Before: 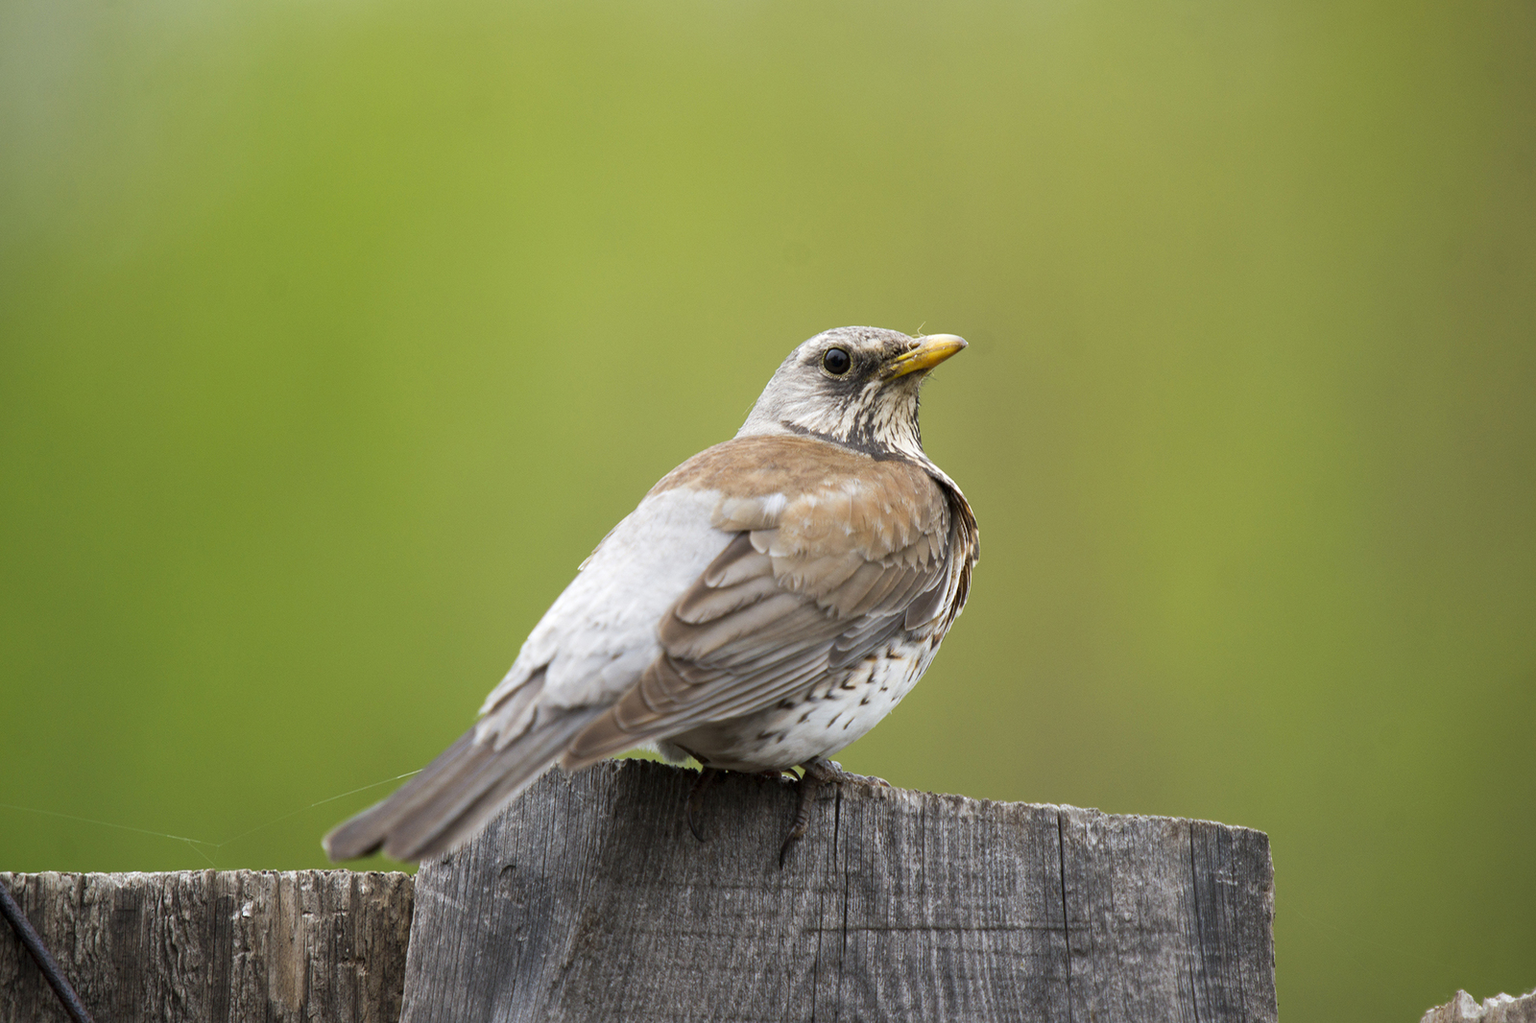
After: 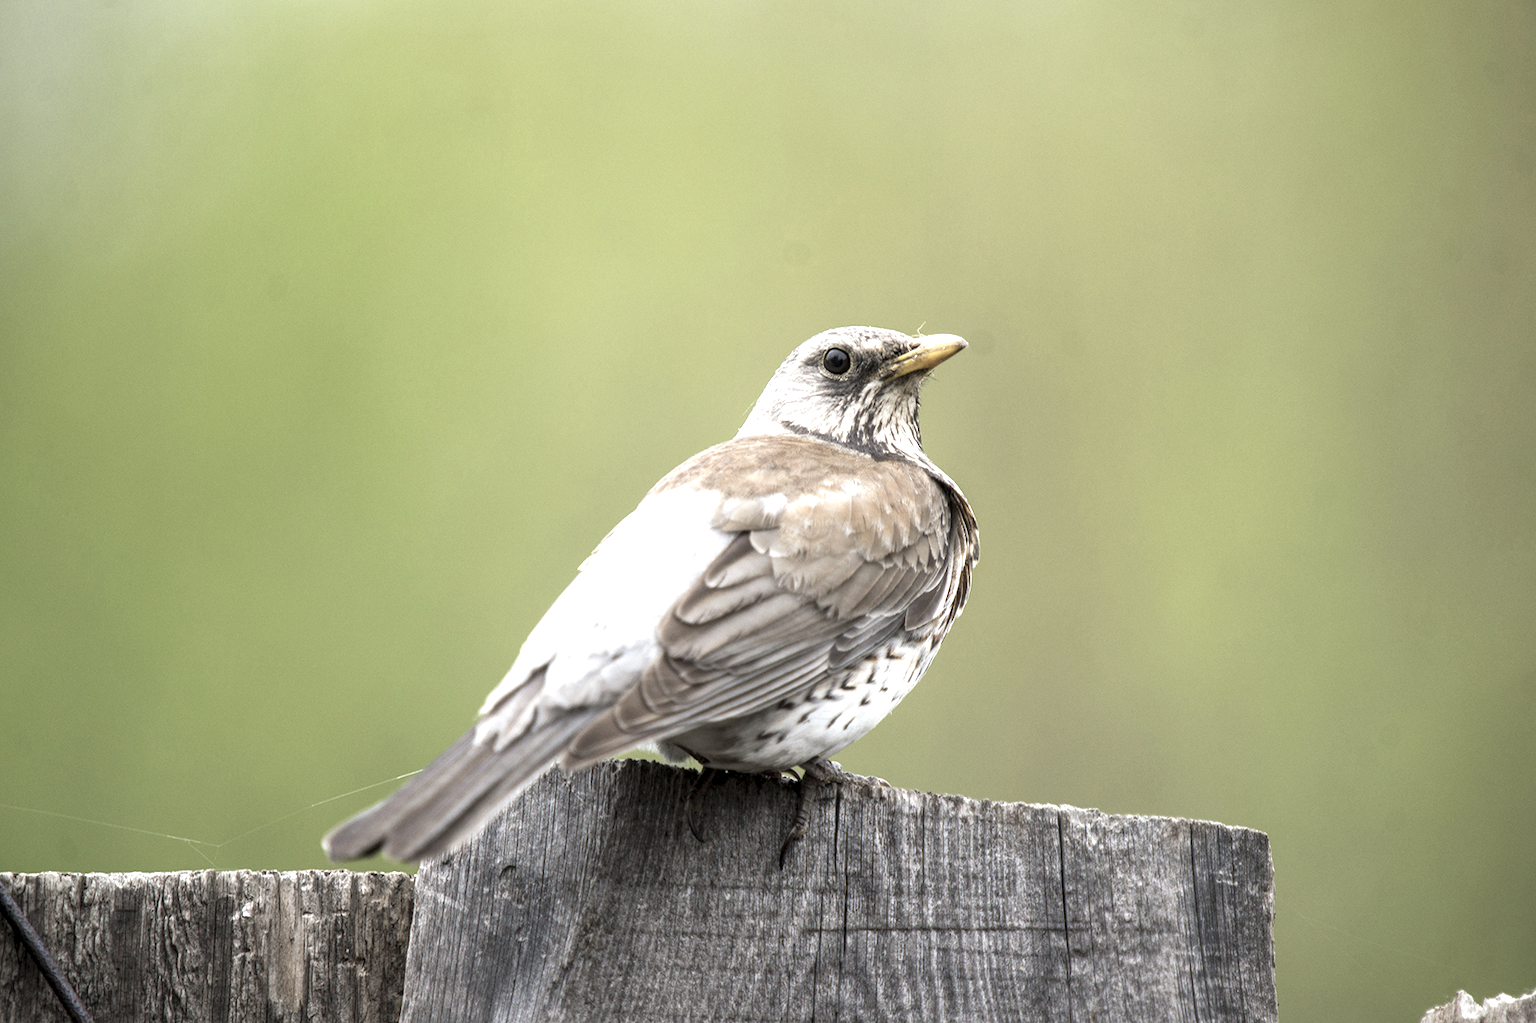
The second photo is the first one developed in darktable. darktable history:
rotate and perspective: automatic cropping original format, crop left 0, crop top 0
color zones: curves: ch0 [(0, 0.559) (0.153, 0.551) (0.229, 0.5) (0.429, 0.5) (0.571, 0.5) (0.714, 0.5) (0.857, 0.5) (1, 0.559)]; ch1 [(0, 0.417) (0.112, 0.336) (0.213, 0.26) (0.429, 0.34) (0.571, 0.35) (0.683, 0.331) (0.857, 0.344) (1, 0.417)]
local contrast: detail 130%
exposure: black level correction 0, exposure 0.7 EV, compensate exposure bias true, compensate highlight preservation false
